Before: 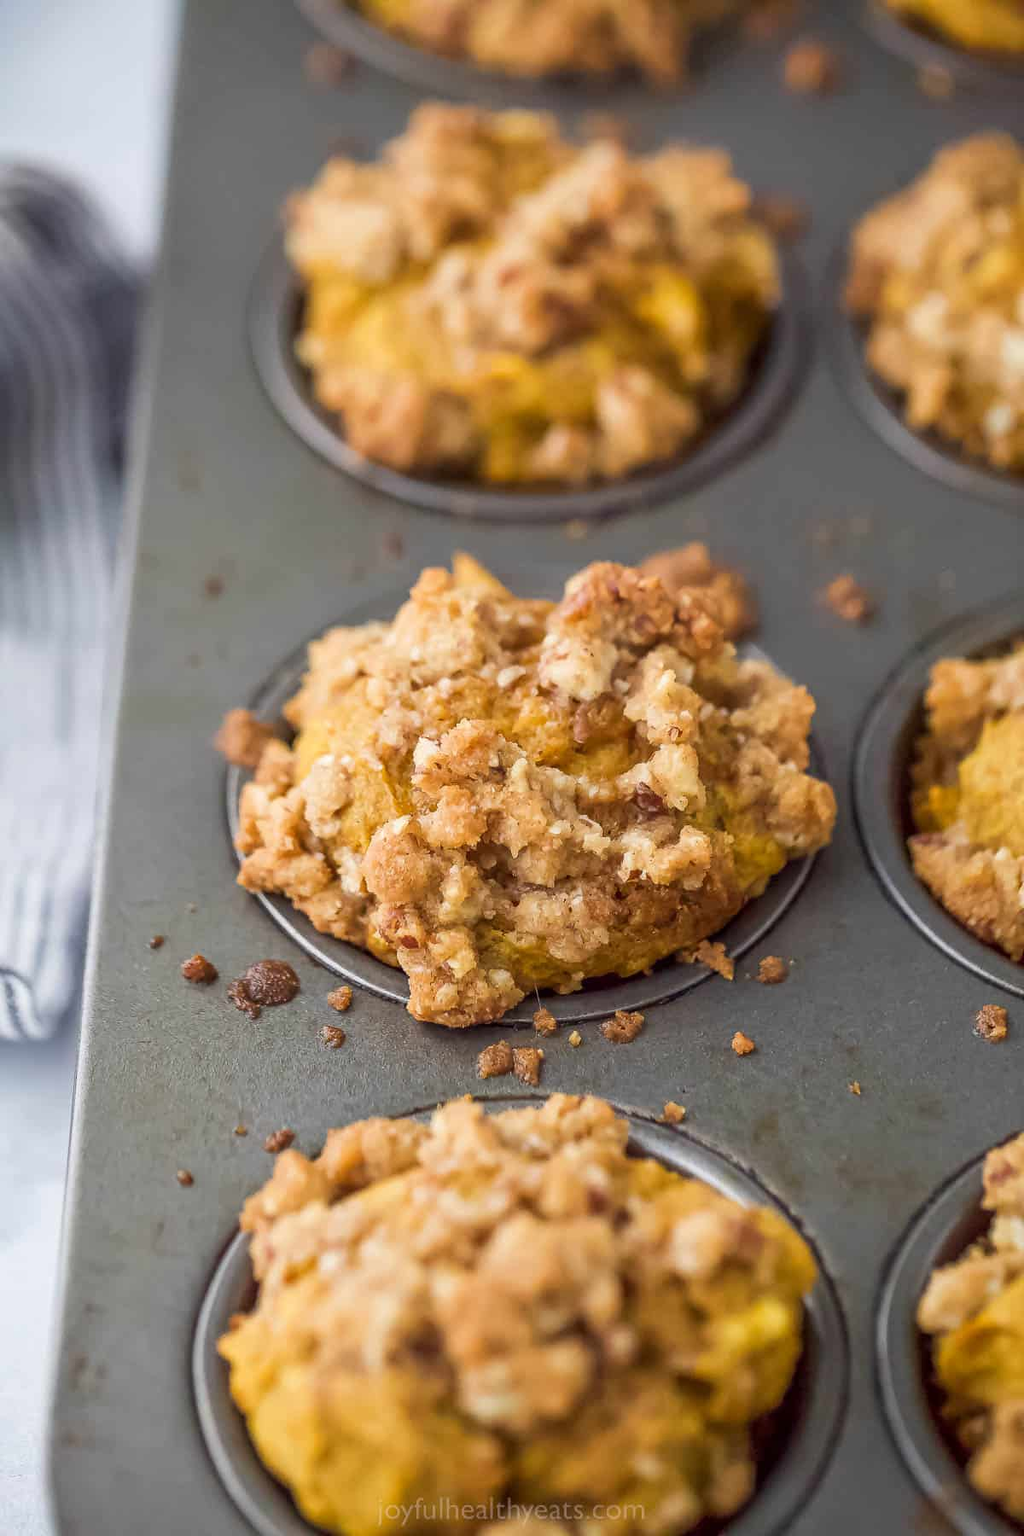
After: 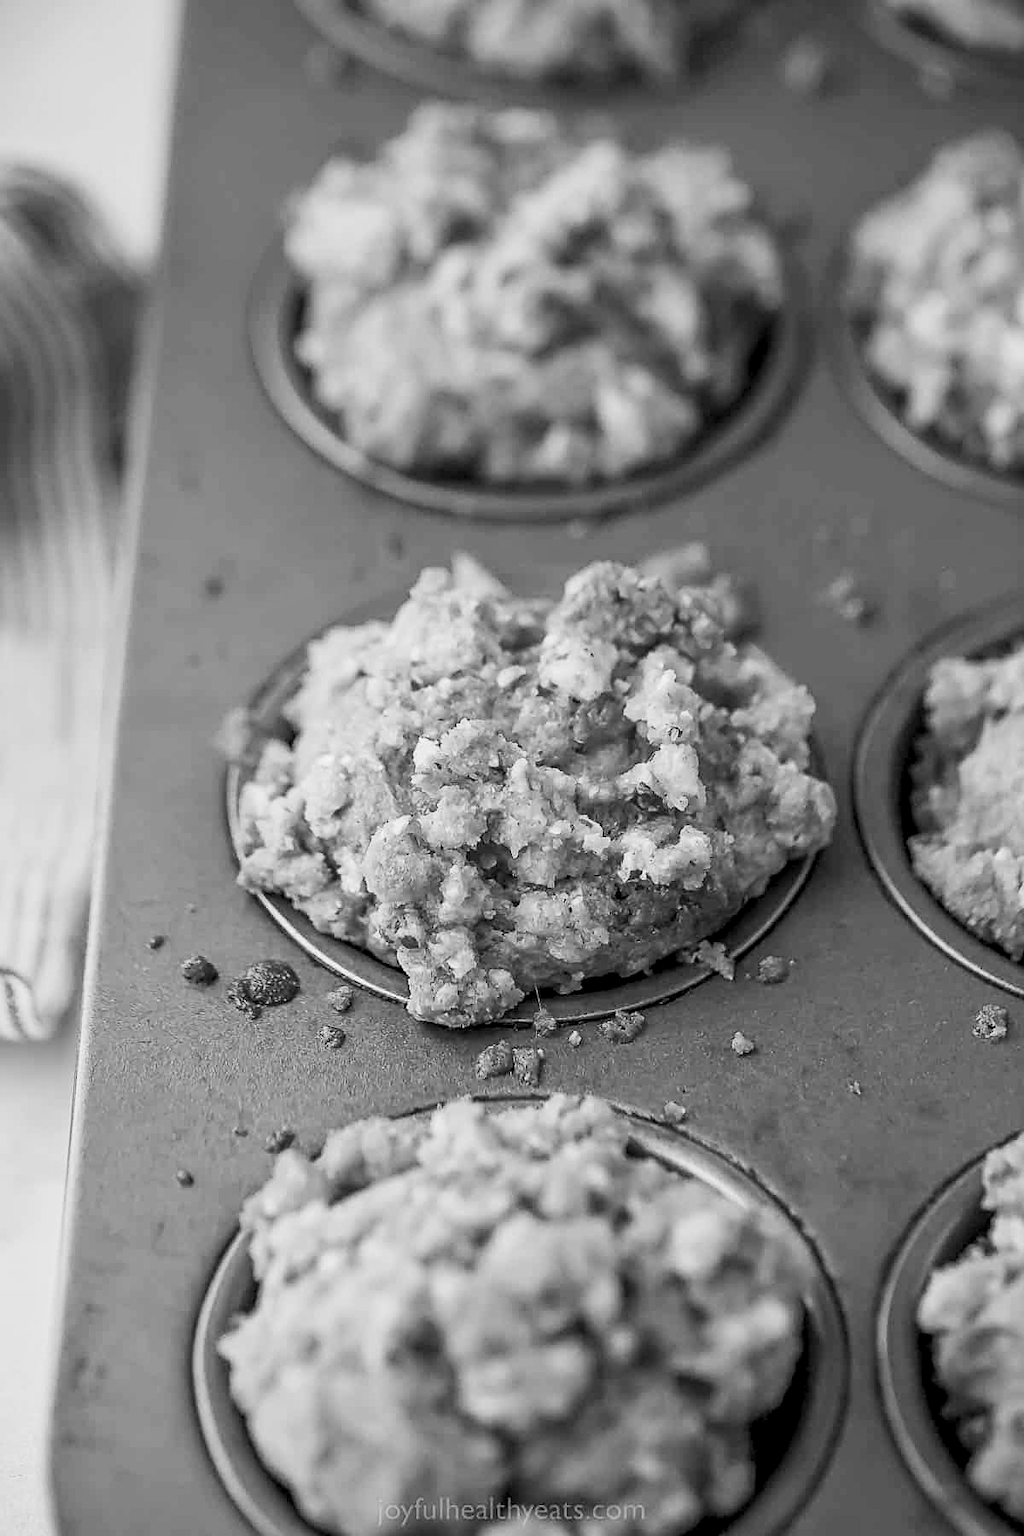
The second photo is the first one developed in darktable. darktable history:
white balance: red 0.766, blue 1.537
monochrome: on, module defaults
exposure: black level correction 0.006, exposure -0.226 EV, compensate highlight preservation false
sharpen: on, module defaults
contrast brightness saturation: contrast 0.2, brightness 0.16, saturation 0.22
